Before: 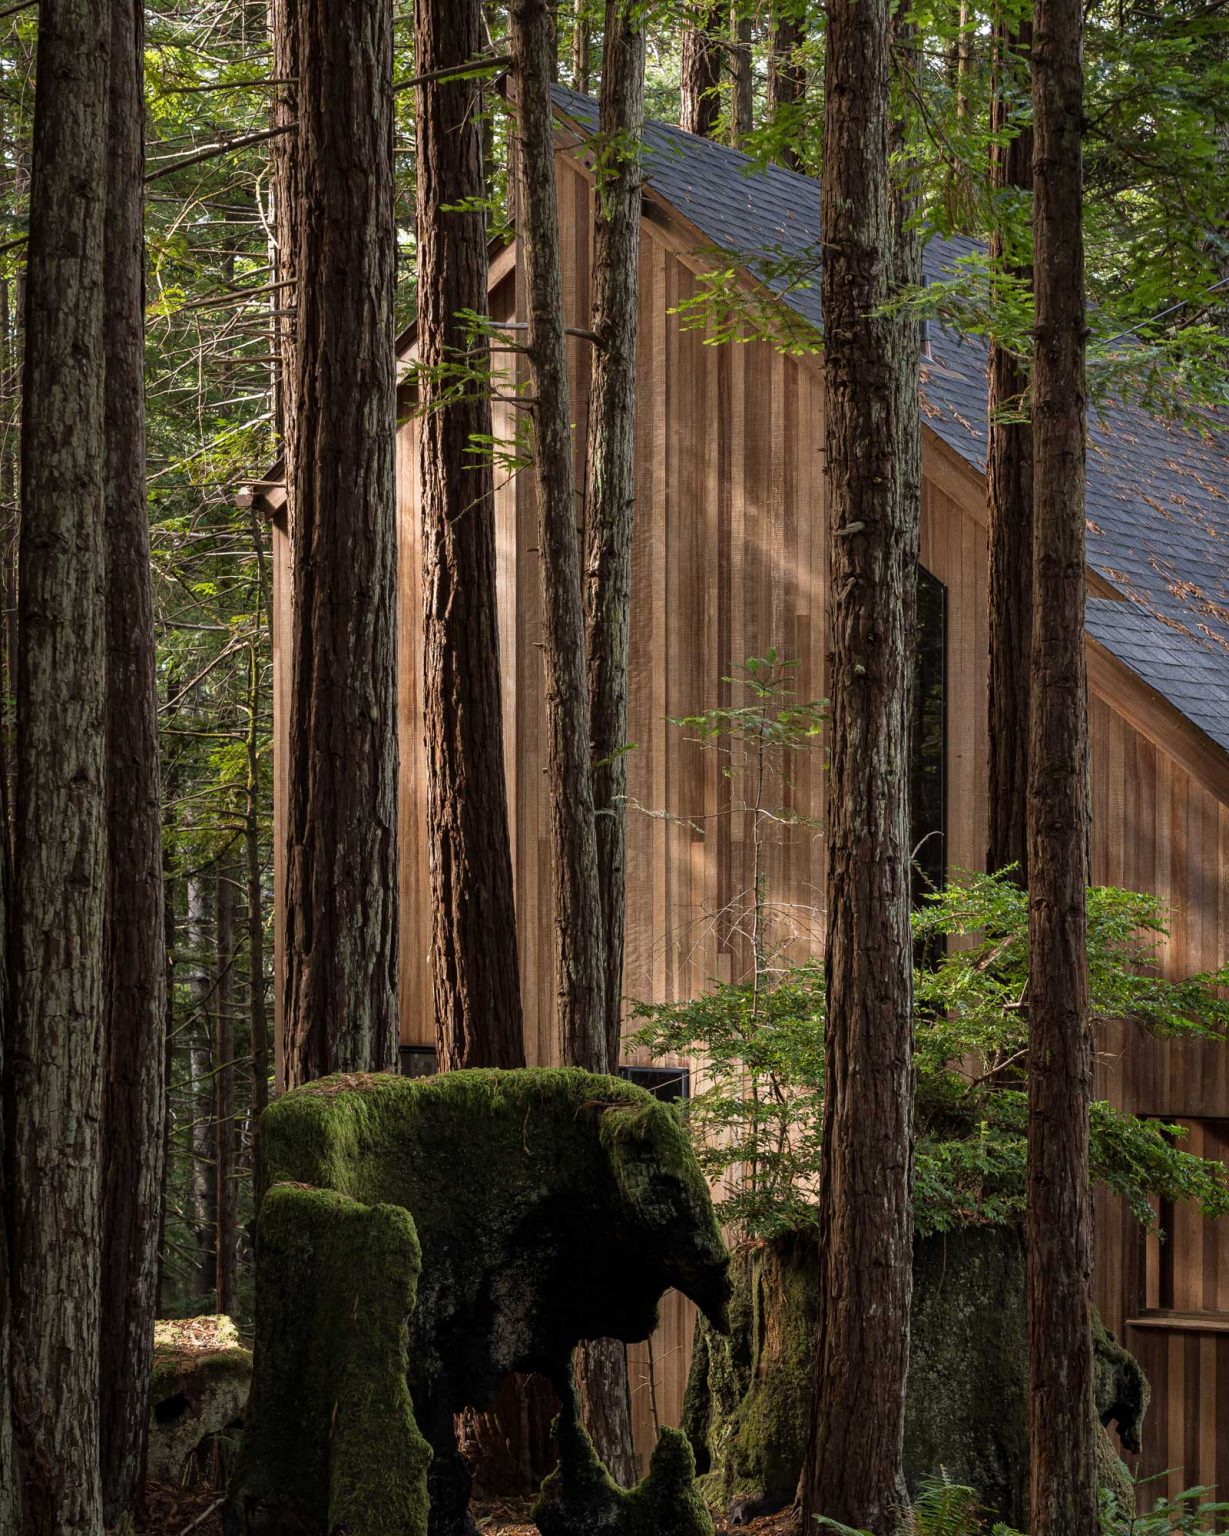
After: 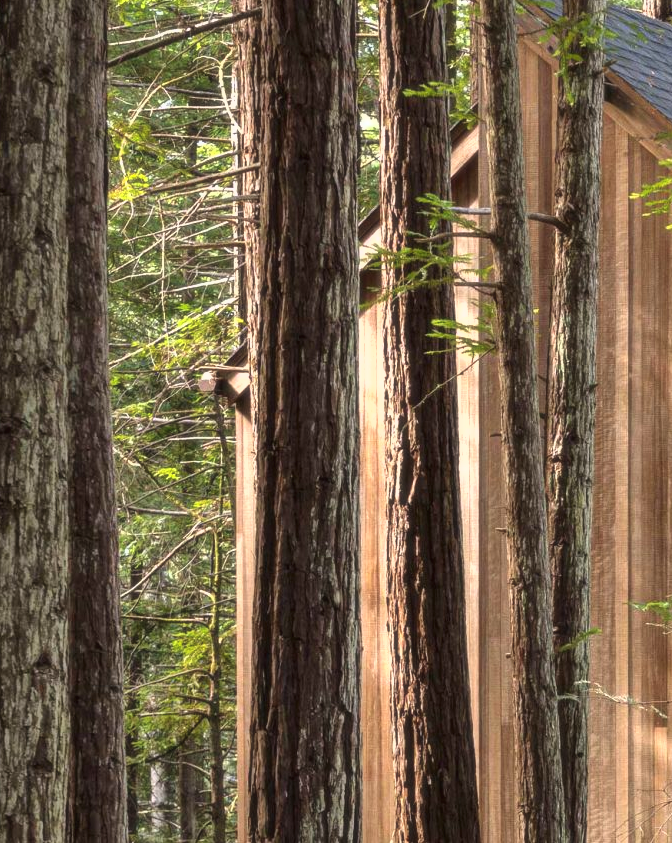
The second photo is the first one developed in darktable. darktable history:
shadows and highlights: low approximation 0.01, soften with gaussian
contrast brightness saturation: saturation -0.05
exposure: black level correction 0, exposure 0.9 EV, compensate highlight preservation false
crop and rotate: left 3.047%, top 7.509%, right 42.236%, bottom 37.598%
soften: size 10%, saturation 50%, brightness 0.2 EV, mix 10%
tone equalizer: on, module defaults
color correction: saturation 1.11
